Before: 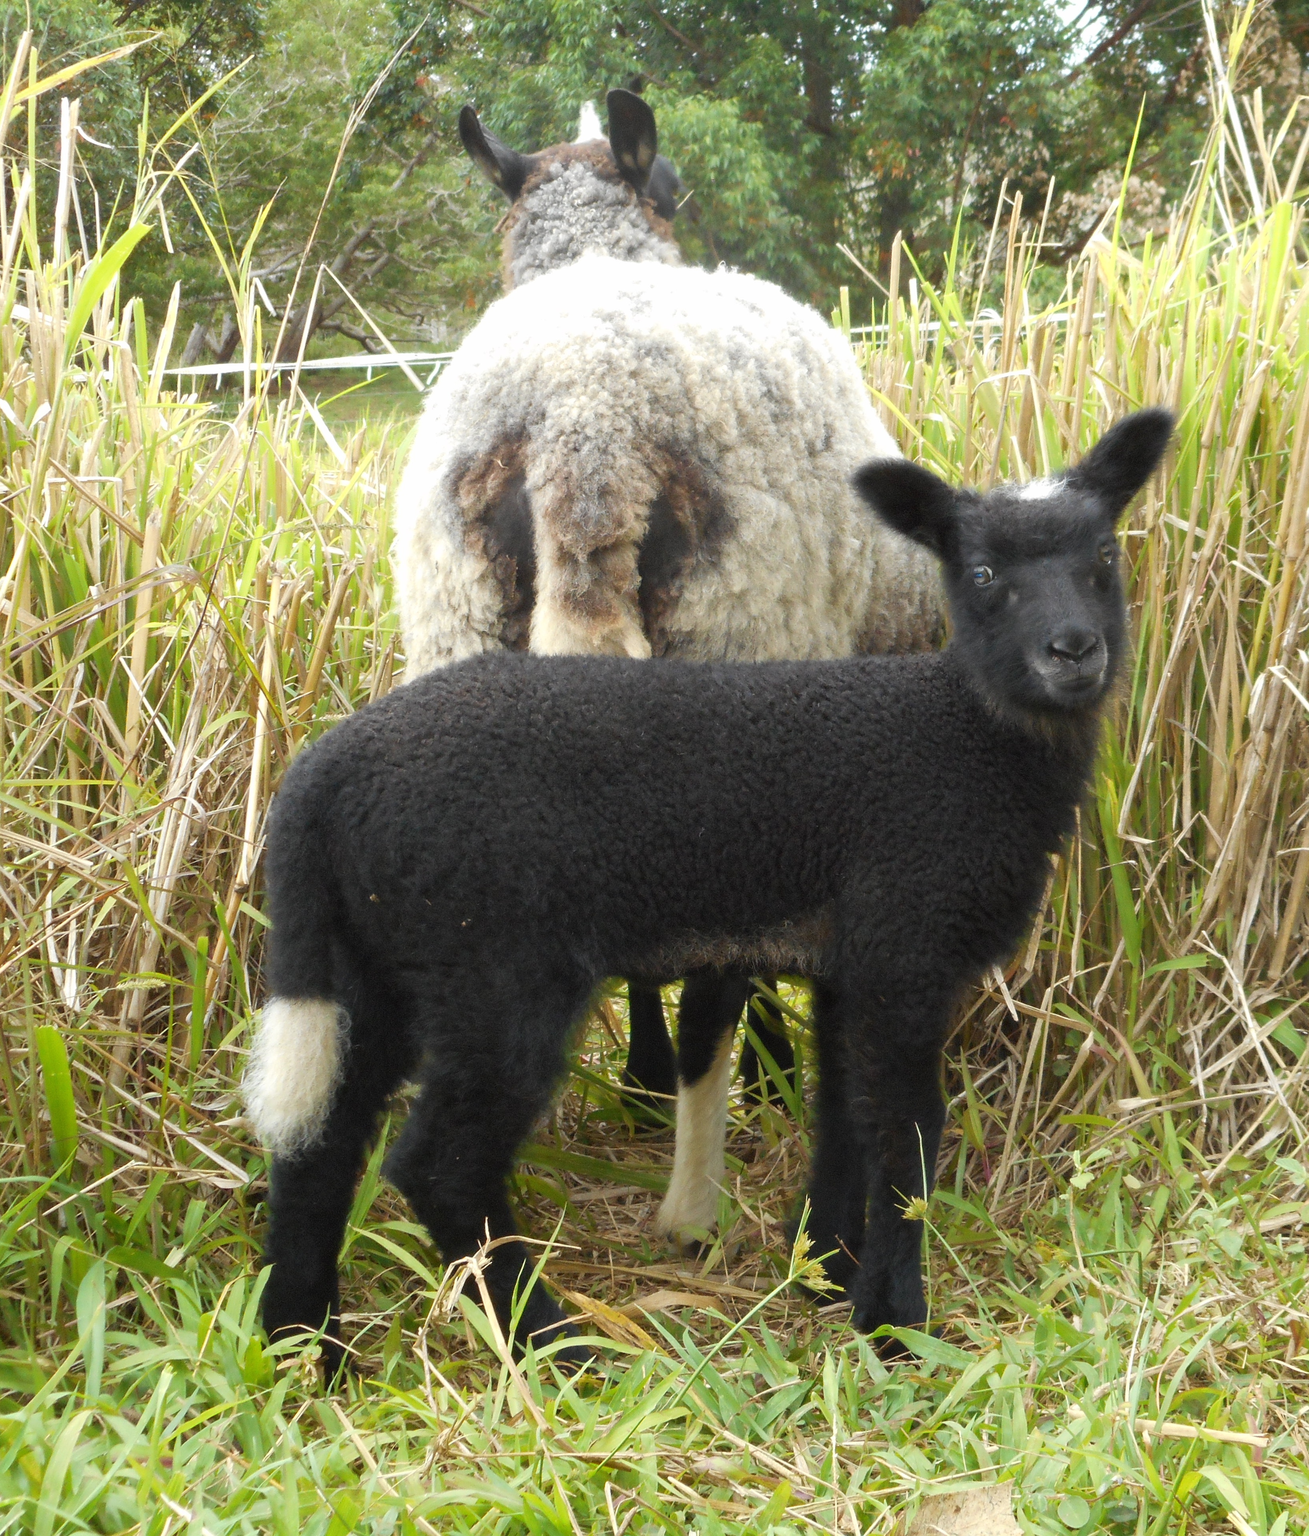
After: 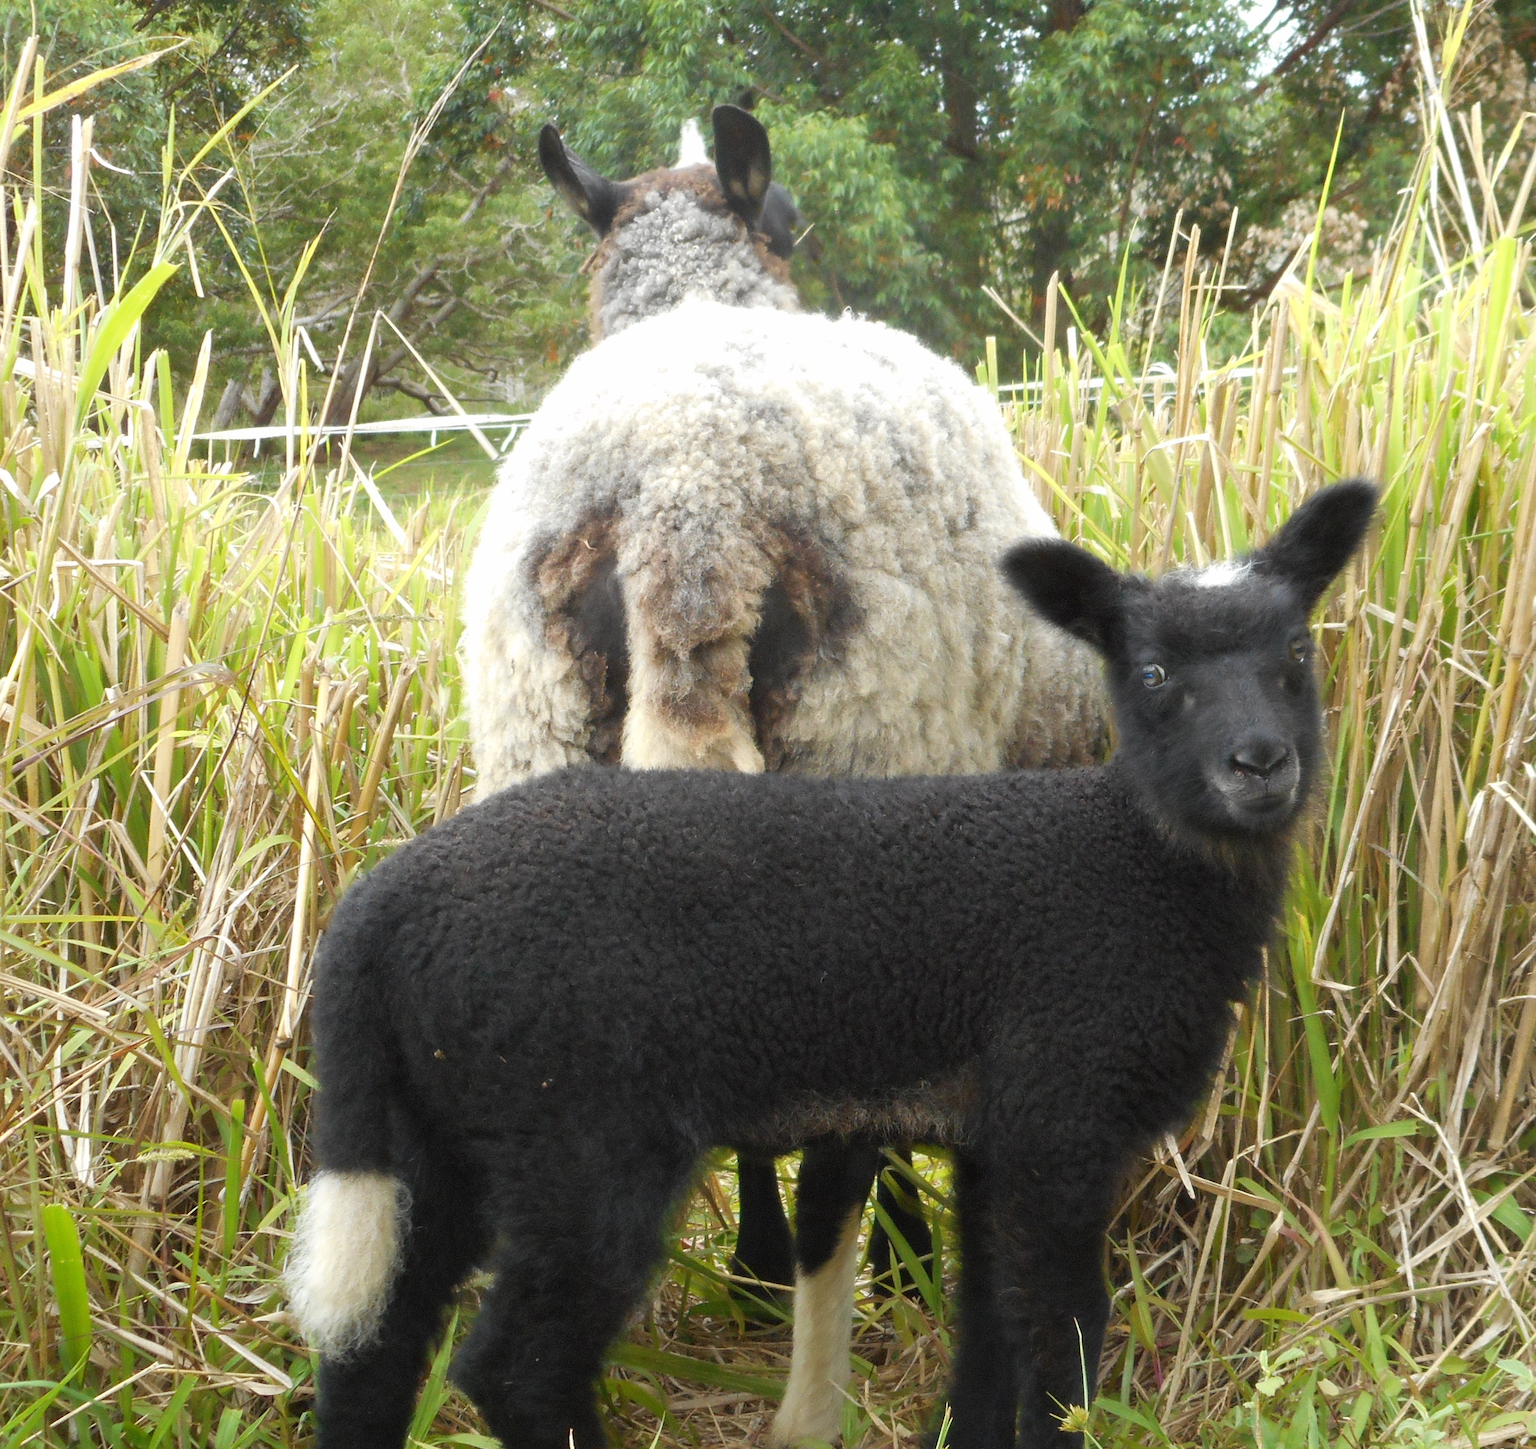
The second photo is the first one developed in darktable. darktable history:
crop: bottom 19.616%
